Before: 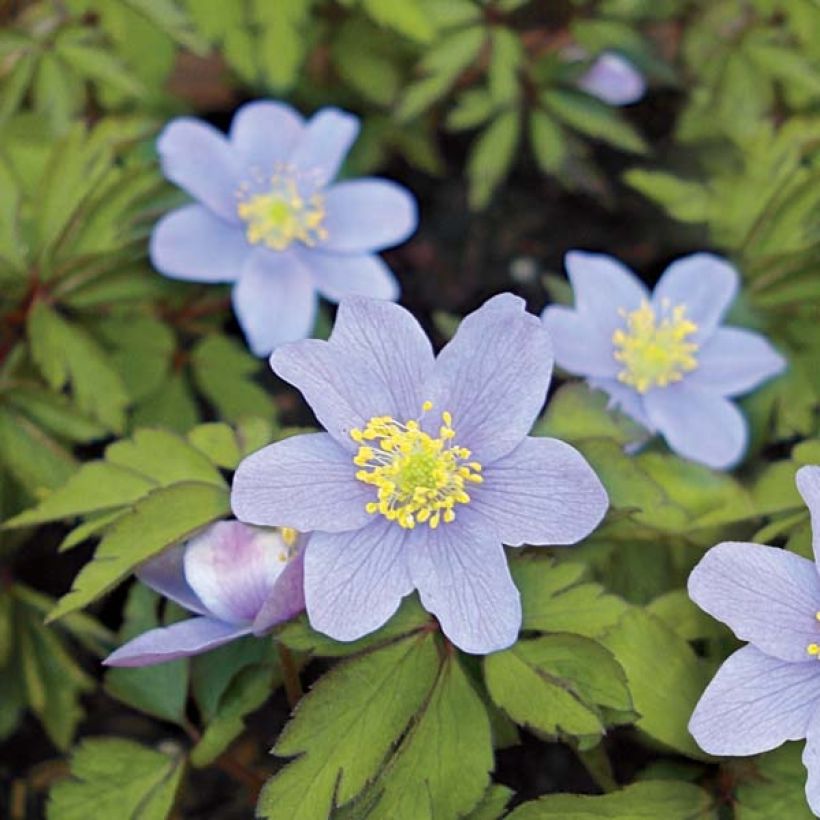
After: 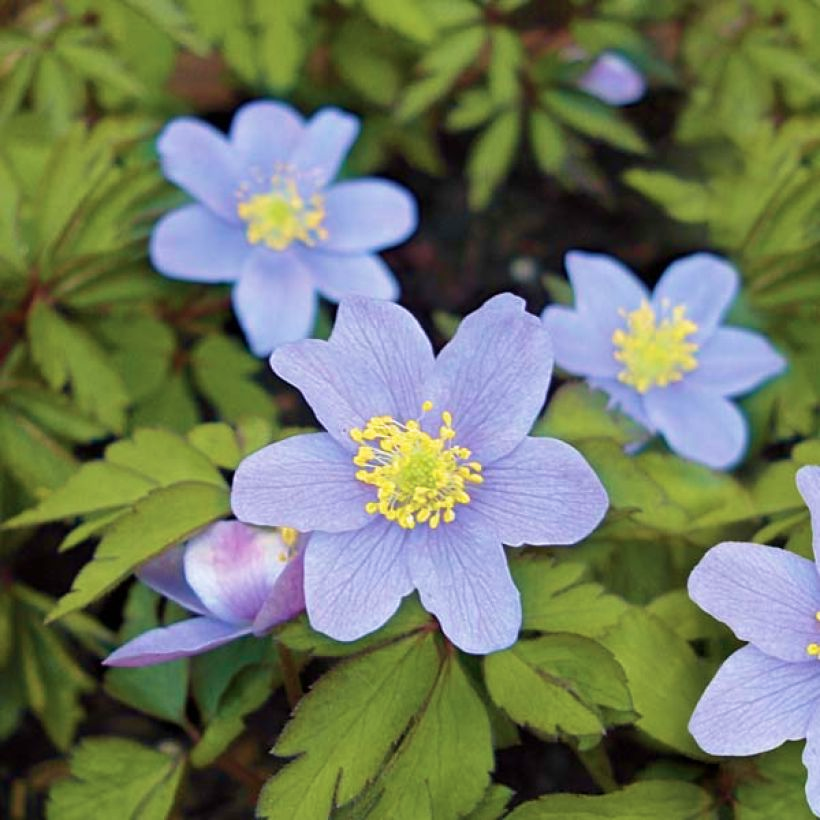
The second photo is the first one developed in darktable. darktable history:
velvia: strength 44.62%
